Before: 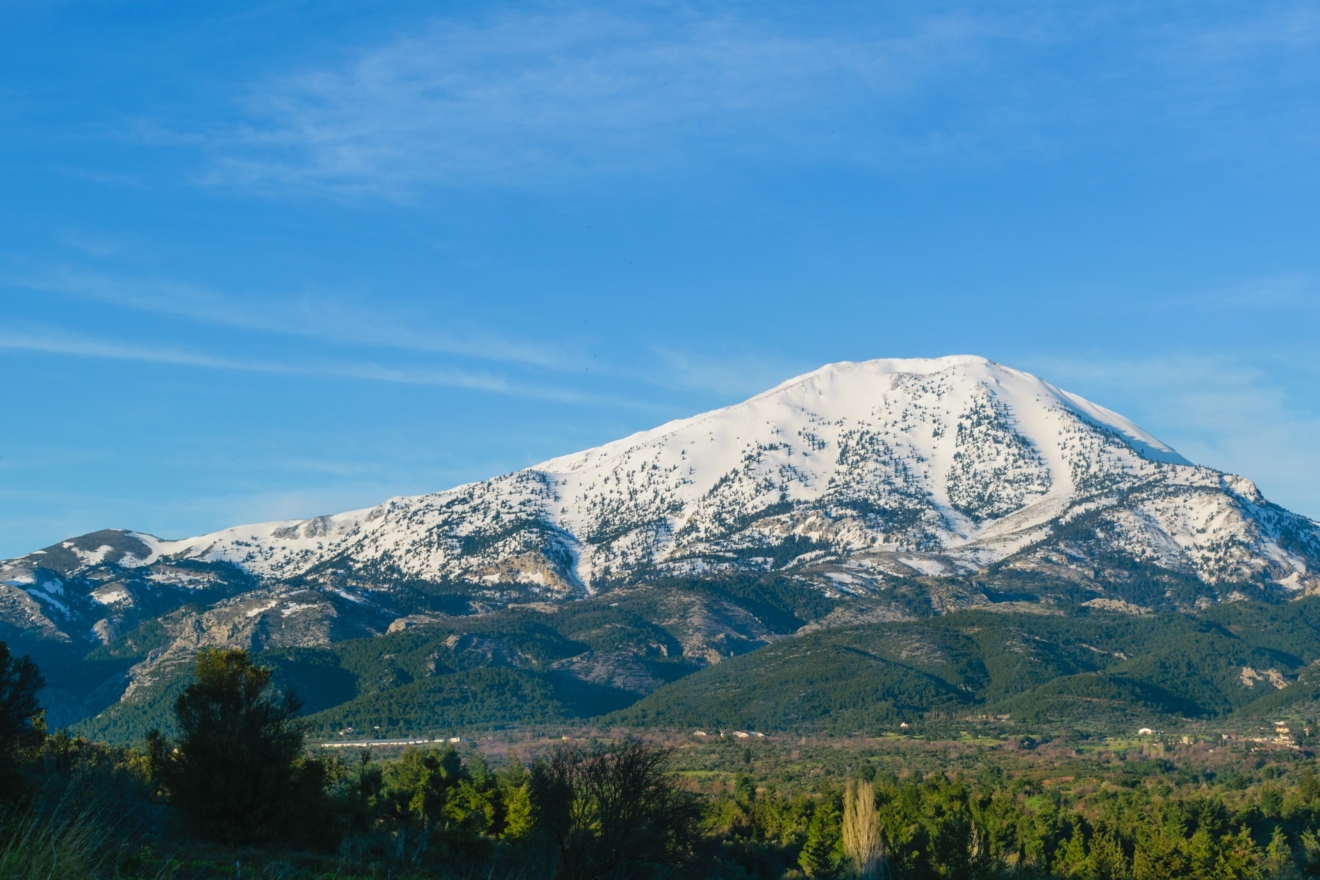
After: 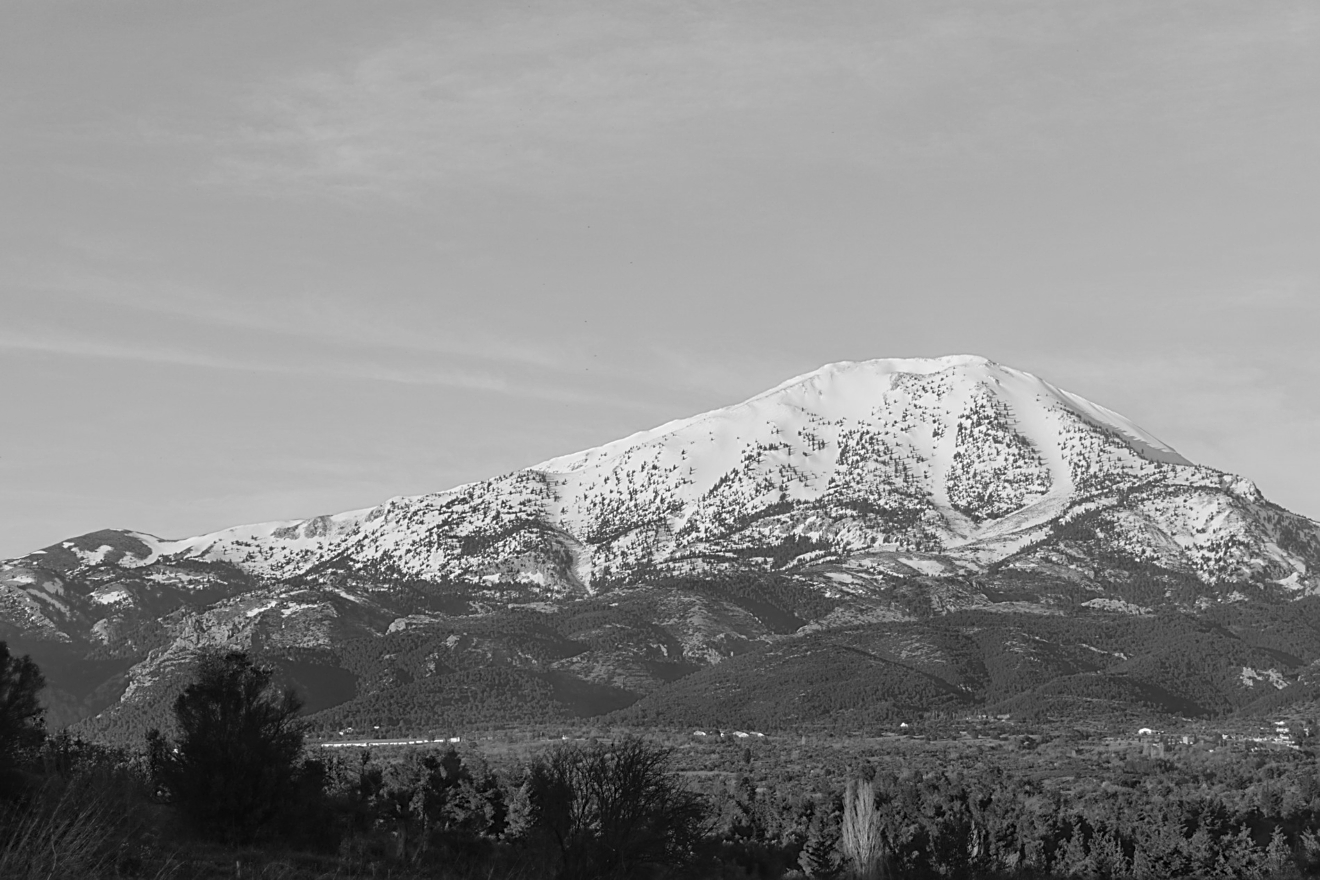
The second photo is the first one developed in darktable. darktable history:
sharpen: on, module defaults
color calibration: output gray [0.18, 0.41, 0.41, 0], gray › normalize channels true, illuminant as shot in camera, x 0.358, y 0.373, temperature 4628.91 K, gamut compression 0.006
